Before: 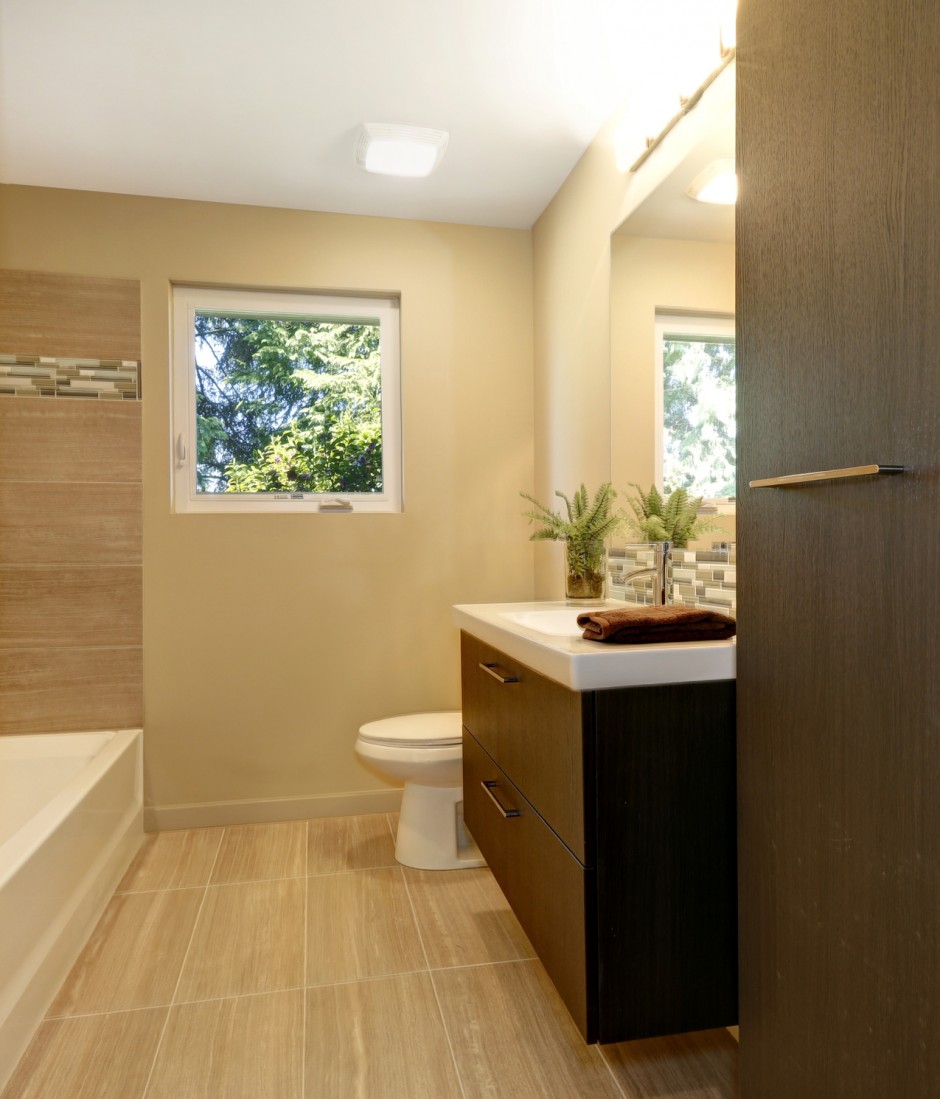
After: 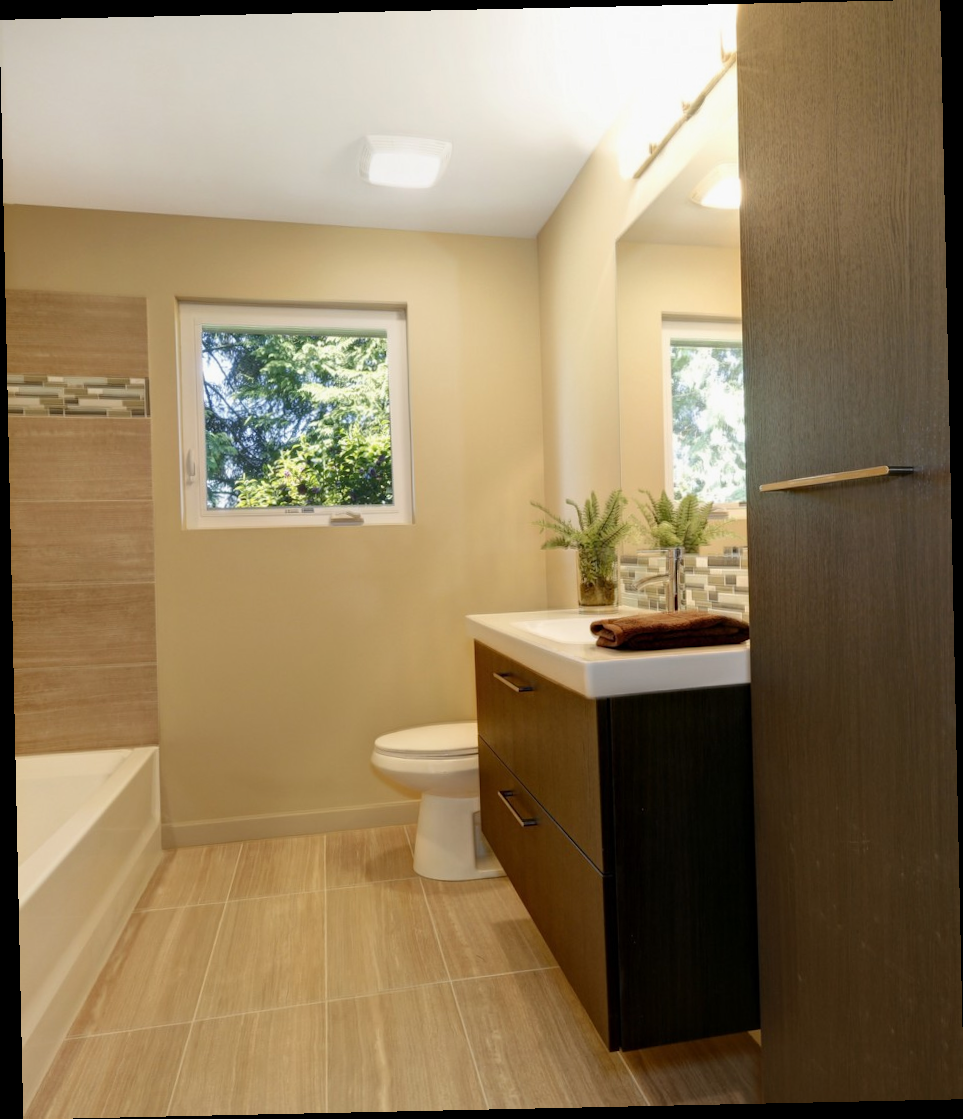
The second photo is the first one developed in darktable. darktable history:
rotate and perspective: rotation -1.24°, automatic cropping off
exposure: exposure -0.072 EV, compensate highlight preservation false
